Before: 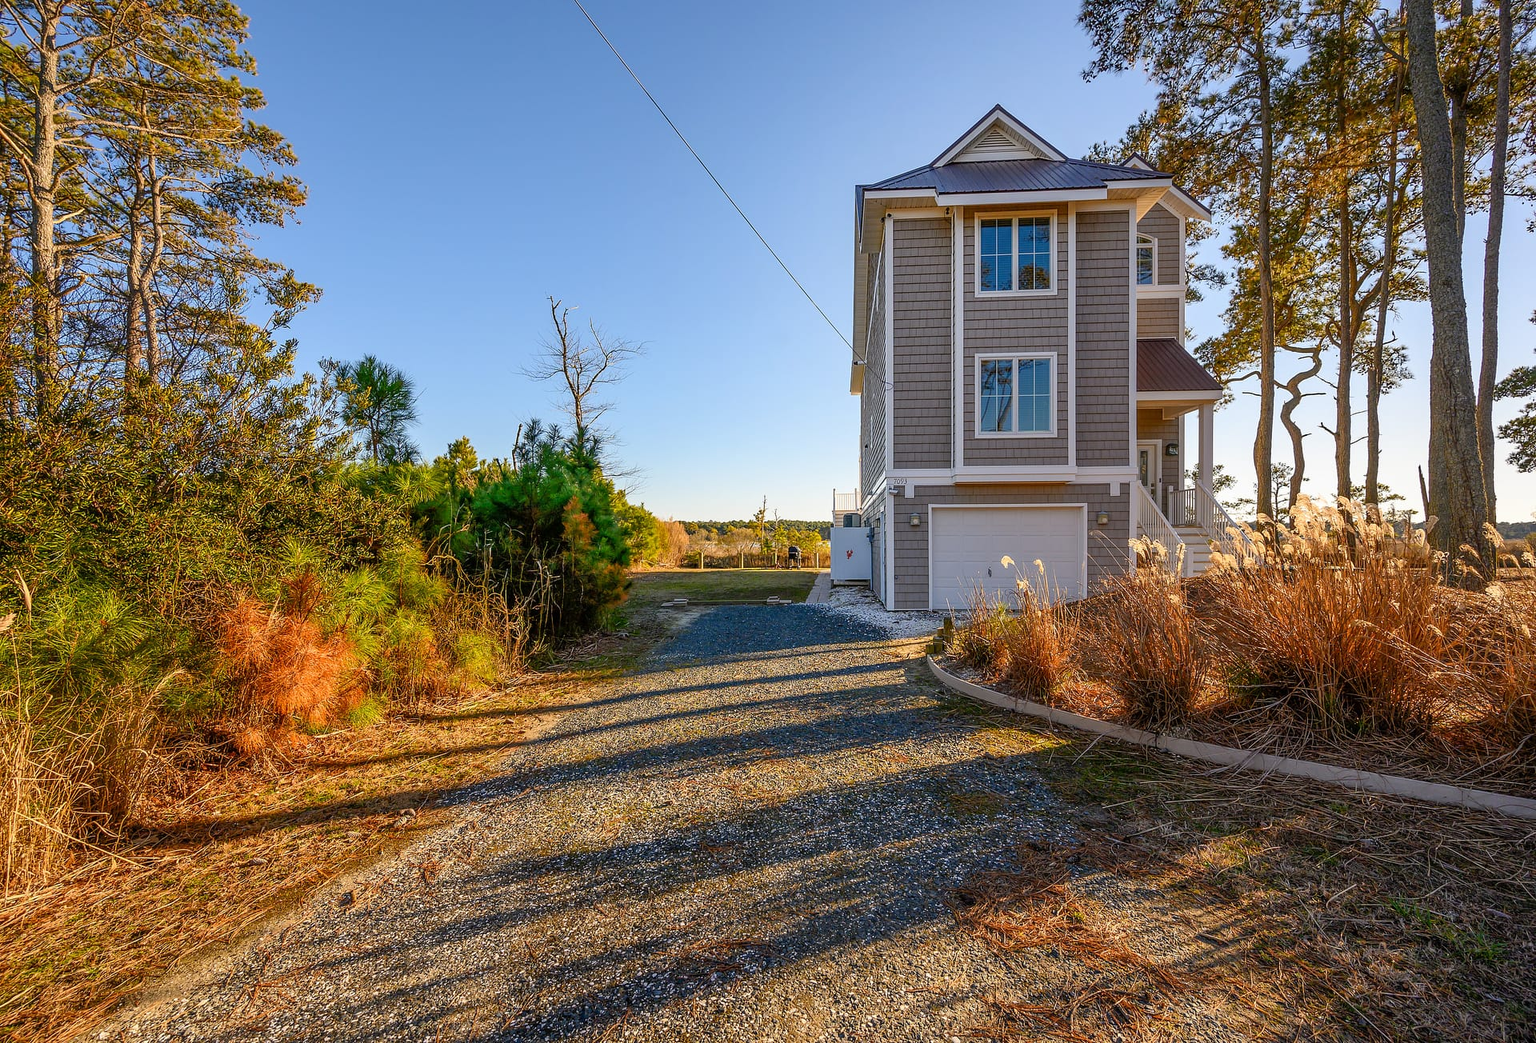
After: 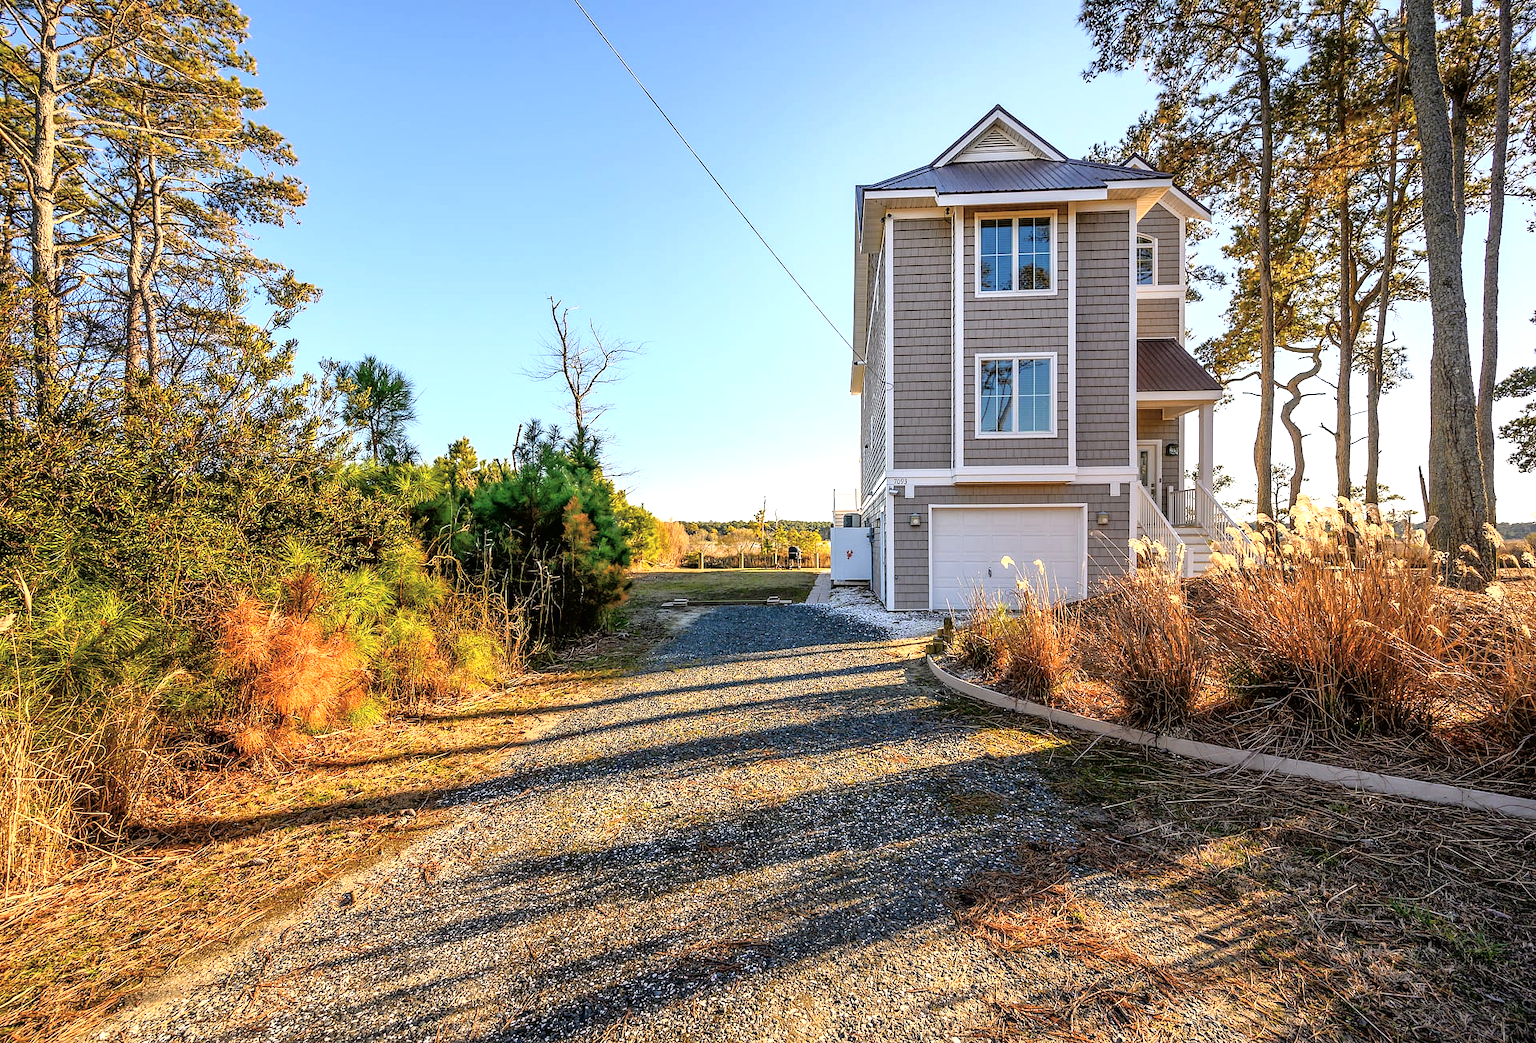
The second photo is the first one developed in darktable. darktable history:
tone equalizer: -8 EV -0.73 EV, -7 EV -0.727 EV, -6 EV -0.572 EV, -5 EV -0.406 EV, -3 EV 0.381 EV, -2 EV 0.6 EV, -1 EV 0.69 EV, +0 EV 0.746 EV, edges refinement/feathering 500, mask exposure compensation -1.57 EV, preserve details no
tone curve: curves: ch0 [(0, 0) (0.003, 0.007) (0.011, 0.011) (0.025, 0.021) (0.044, 0.04) (0.069, 0.07) (0.1, 0.129) (0.136, 0.187) (0.177, 0.254) (0.224, 0.325) (0.277, 0.398) (0.335, 0.461) (0.399, 0.513) (0.468, 0.571) (0.543, 0.624) (0.623, 0.69) (0.709, 0.777) (0.801, 0.86) (0.898, 0.953) (1, 1)], color space Lab, independent channels, preserve colors none
